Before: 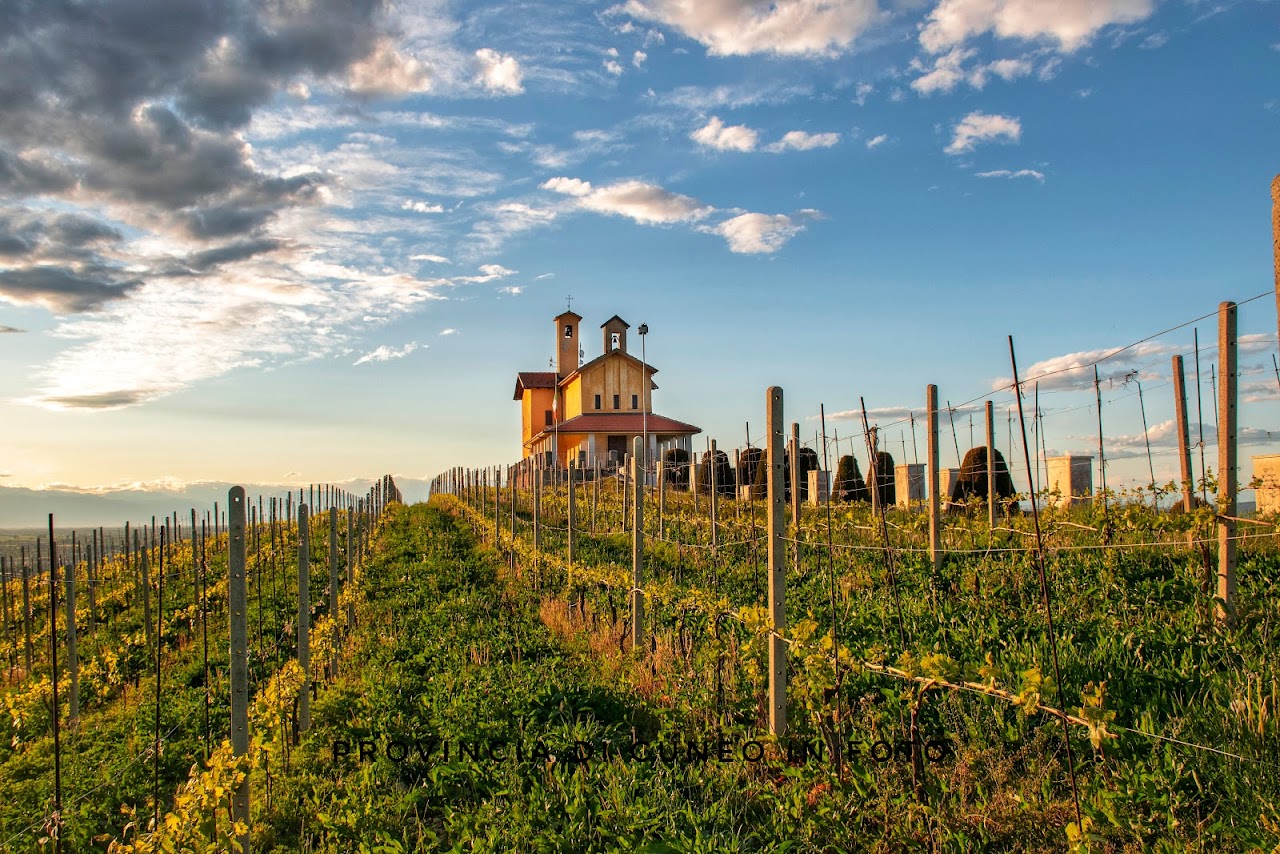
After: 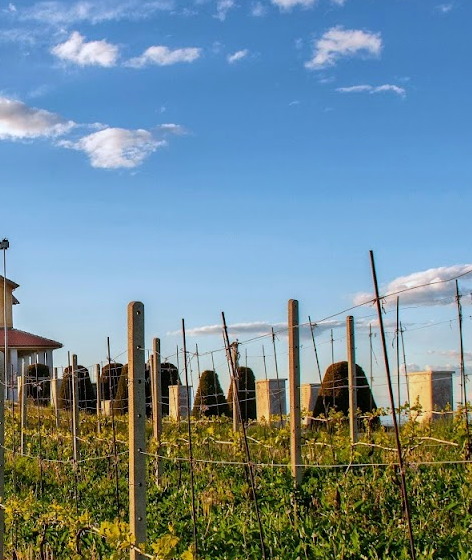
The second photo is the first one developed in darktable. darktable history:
crop and rotate: left 49.936%, top 10.094%, right 13.136%, bottom 24.256%
white balance: red 0.931, blue 1.11
